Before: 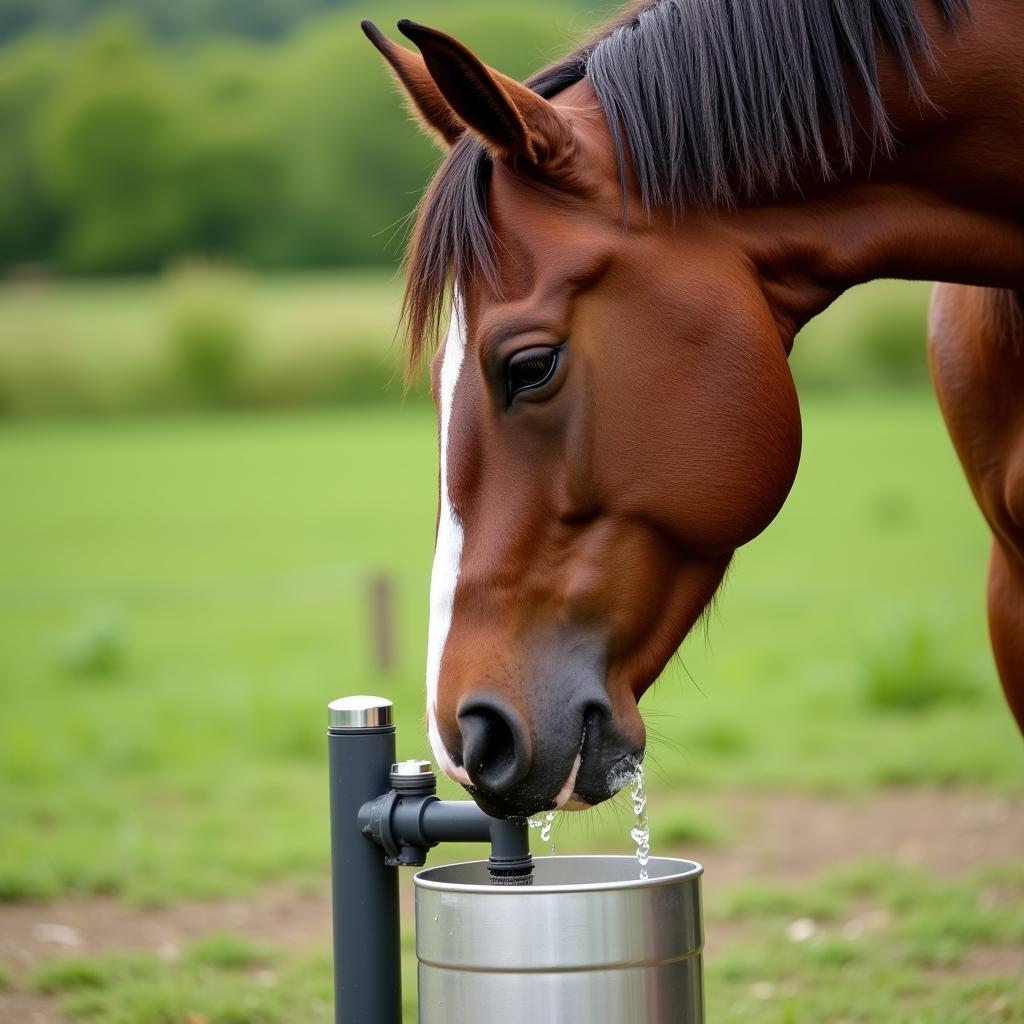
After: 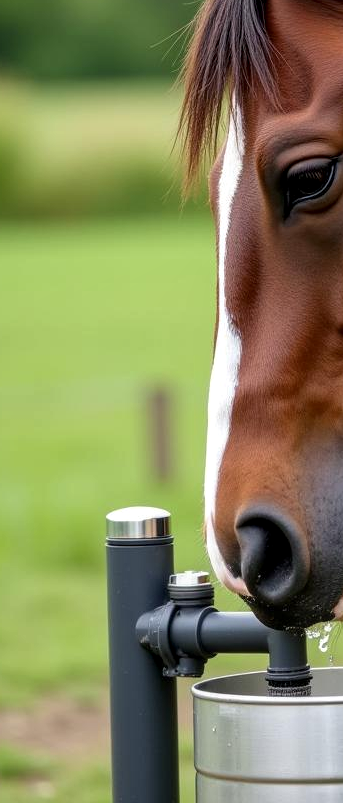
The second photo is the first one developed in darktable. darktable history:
local contrast: on, module defaults
crop and rotate: left 21.77%, top 18.528%, right 44.676%, bottom 2.997%
